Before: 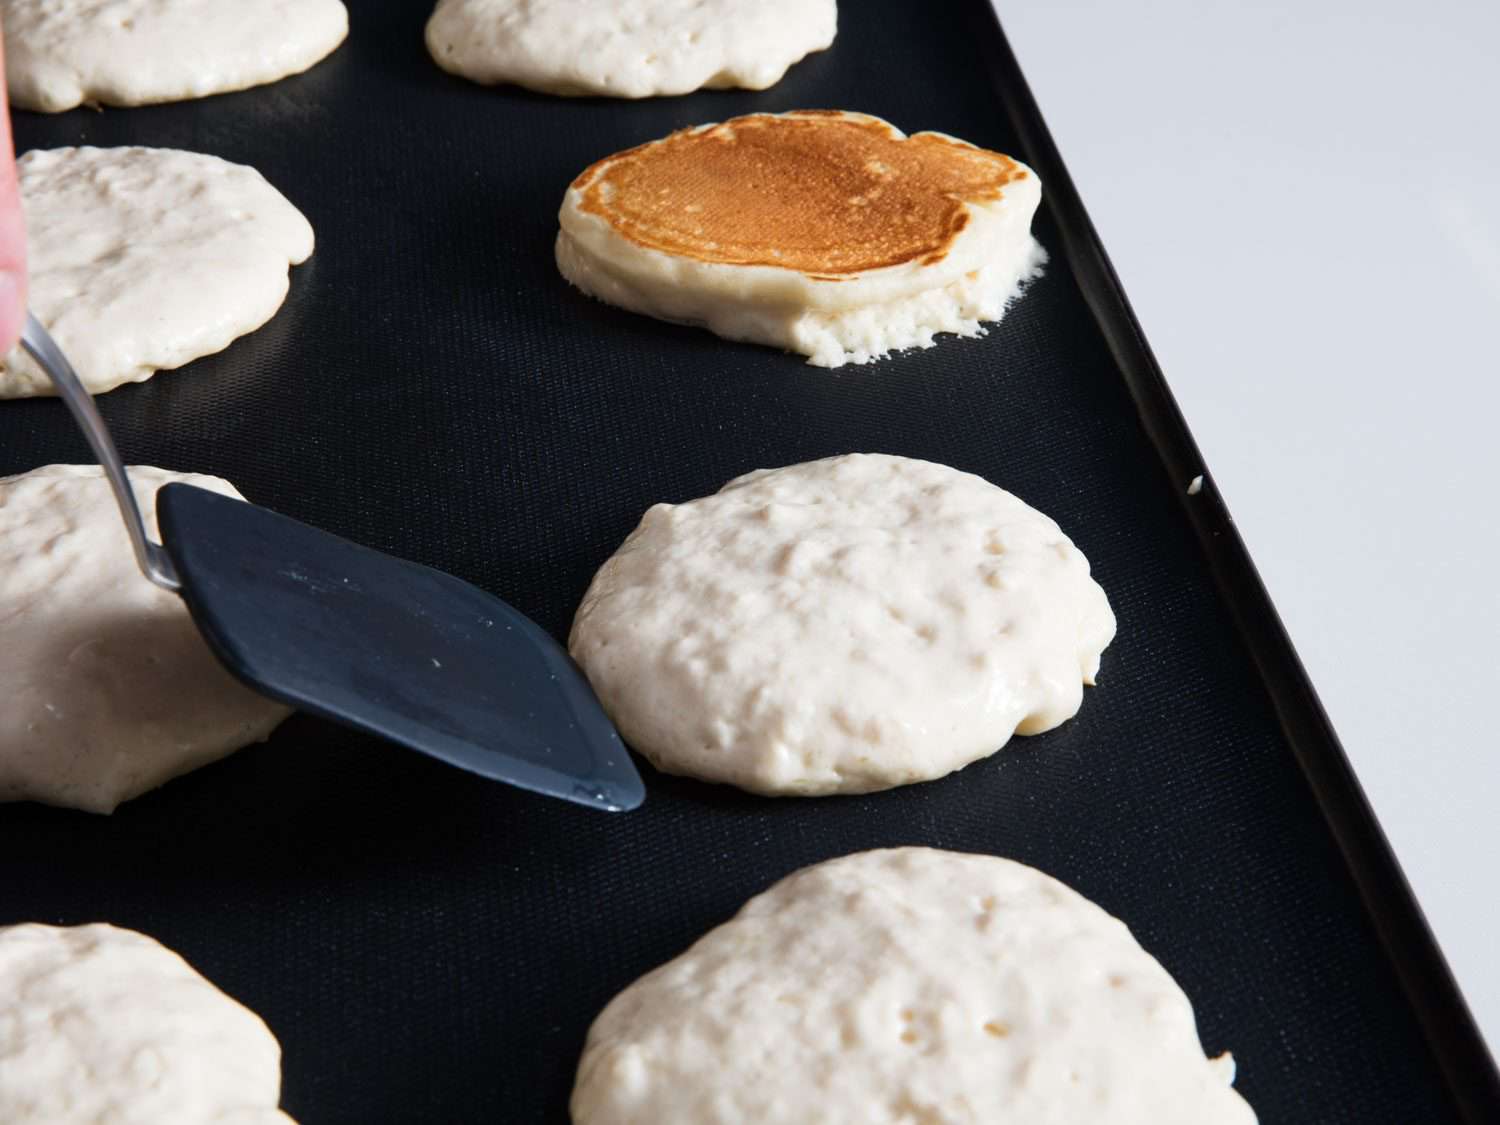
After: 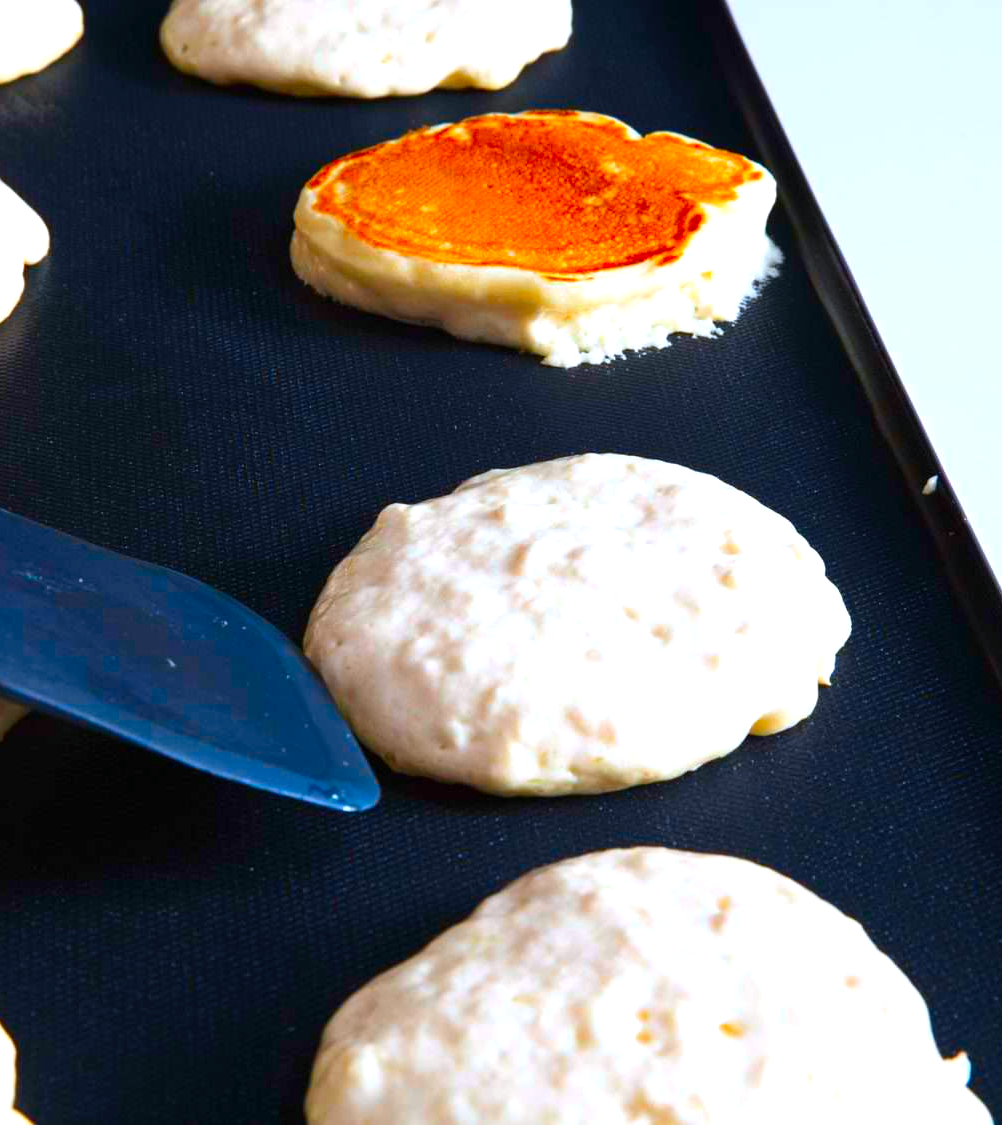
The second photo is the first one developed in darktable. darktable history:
color correction: saturation 2.15
exposure: black level correction 0, exposure 0.5 EV, compensate highlight preservation false
crop and rotate: left 17.732%, right 15.423%
white balance: red 0.976, blue 1.04
